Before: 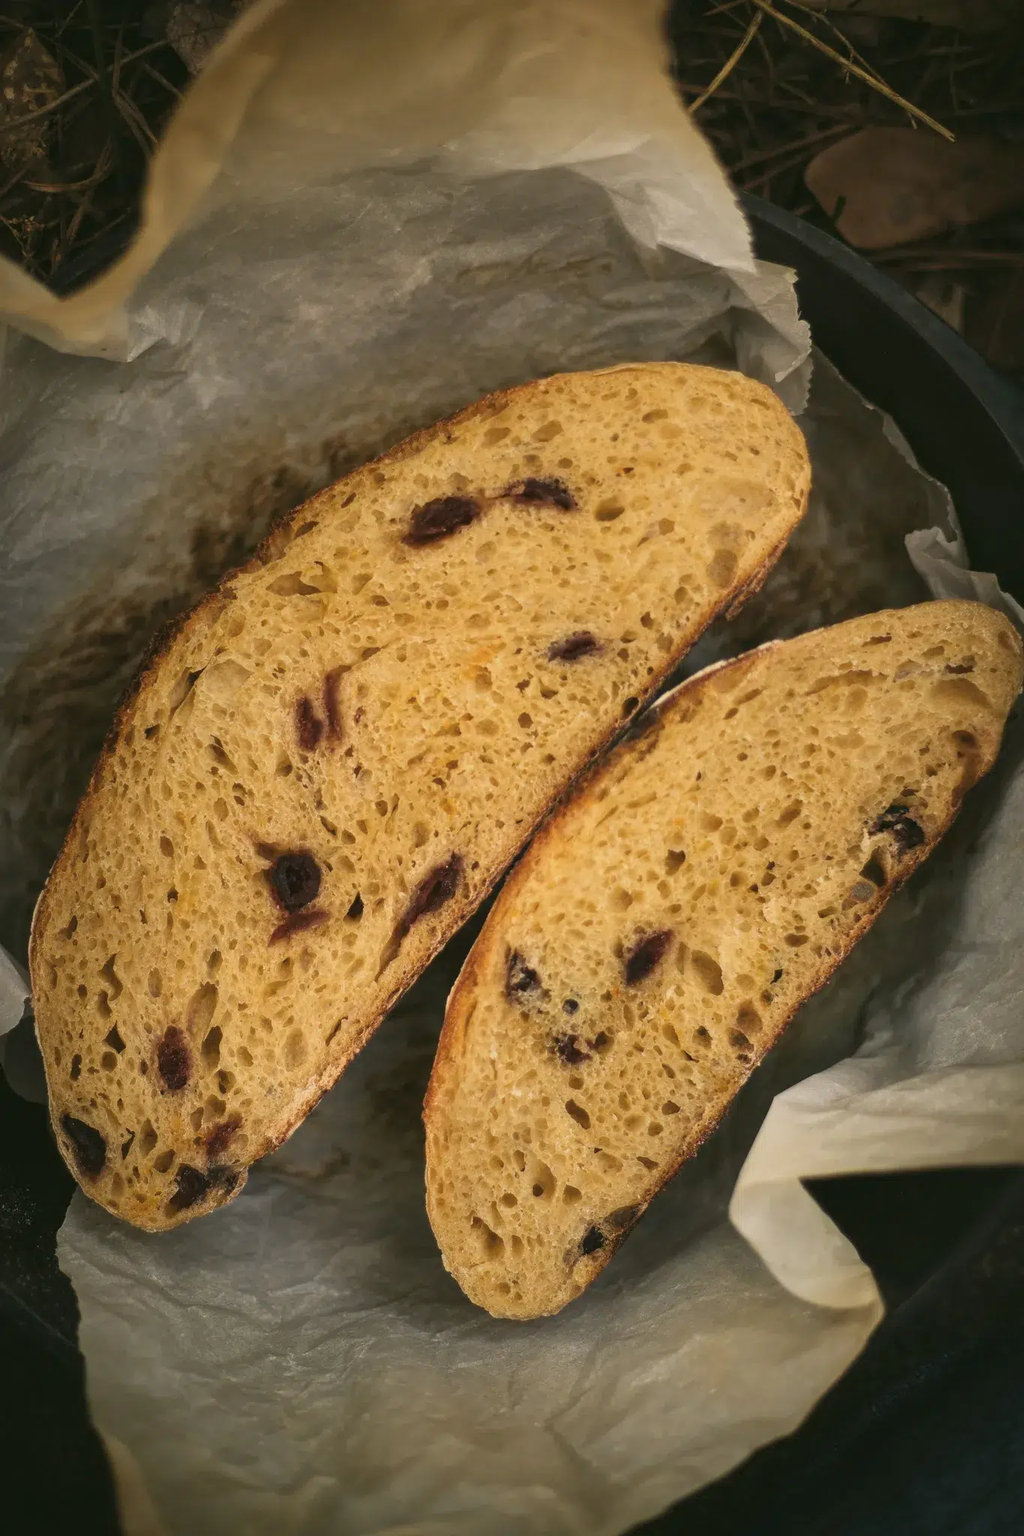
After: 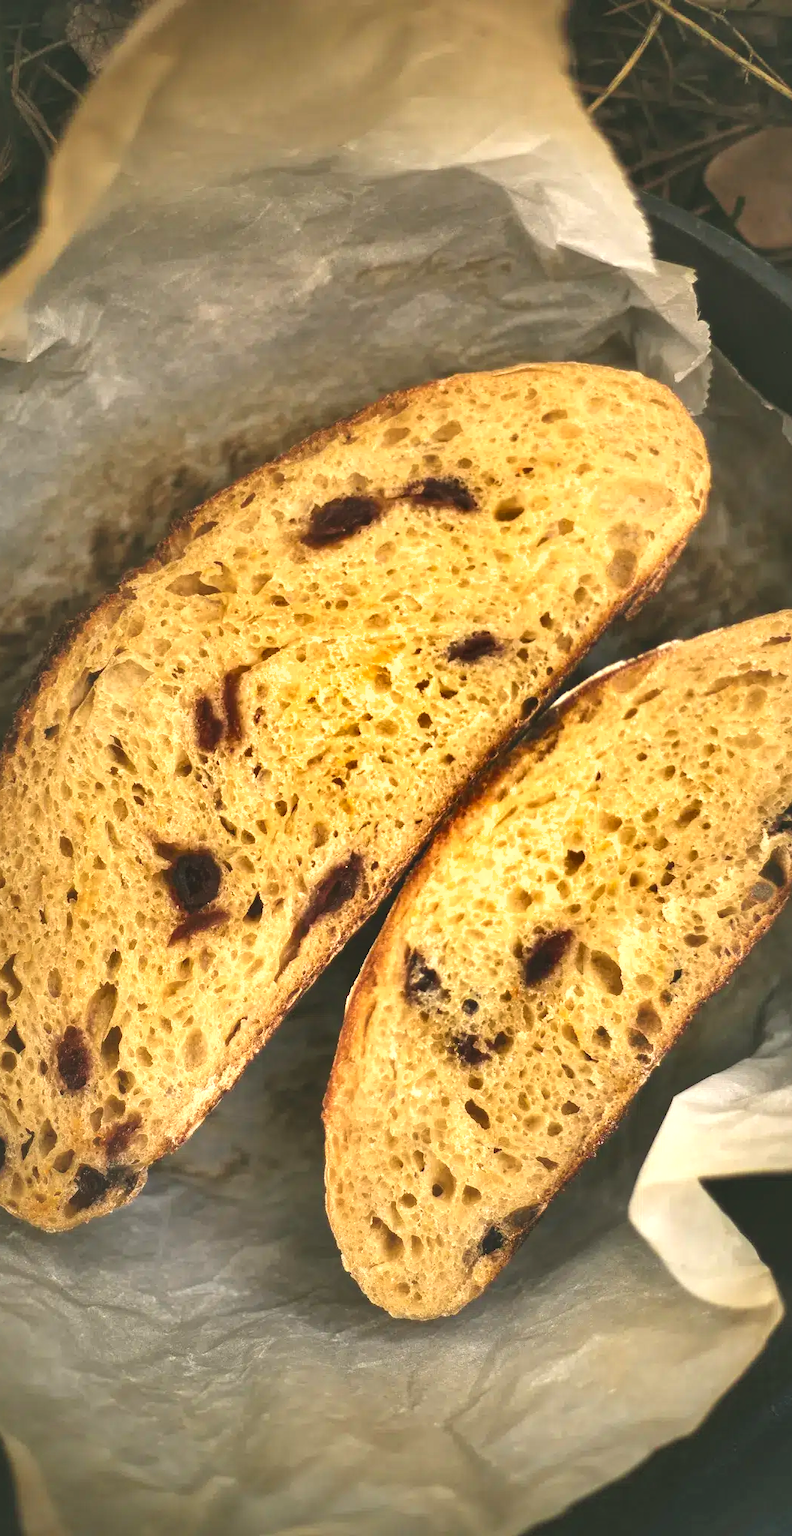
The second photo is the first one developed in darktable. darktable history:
shadows and highlights: soften with gaussian
exposure: black level correction -0.005, exposure 1 EV, compensate highlight preservation false
crop: left 9.88%, right 12.664%
